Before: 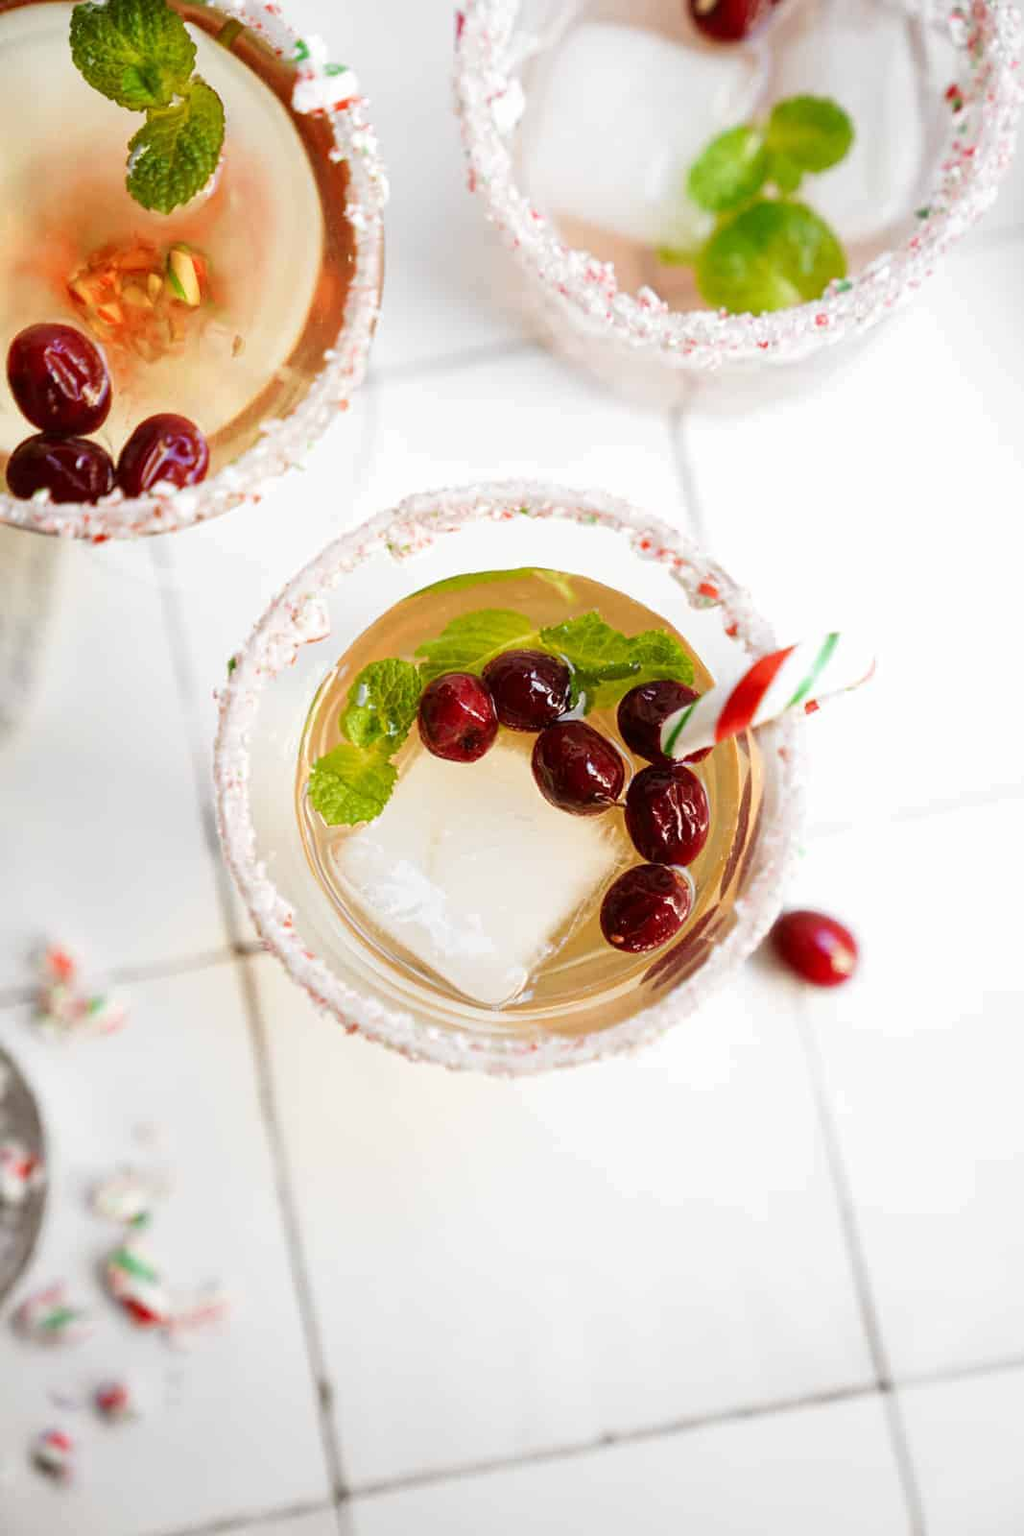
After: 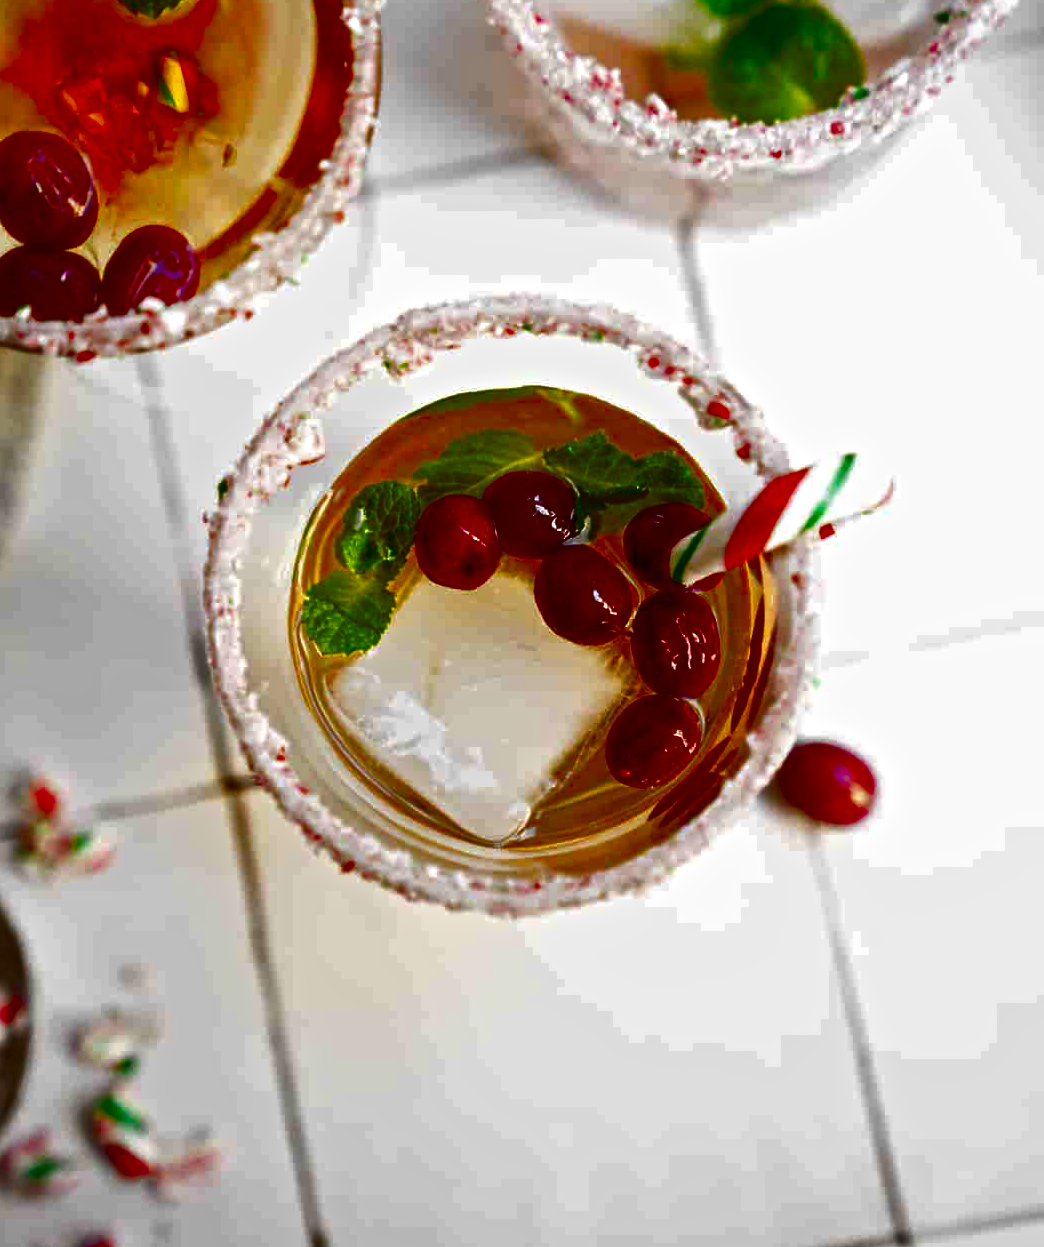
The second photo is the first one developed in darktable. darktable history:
contrast brightness saturation: brightness -1, saturation 1
contrast equalizer: y [[0.5, 0.5, 0.544, 0.569, 0.5, 0.5], [0.5 ×6], [0.5 ×6], [0 ×6], [0 ×6]]
crop and rotate: left 1.814%, top 12.818%, right 0.25%, bottom 9.225%
